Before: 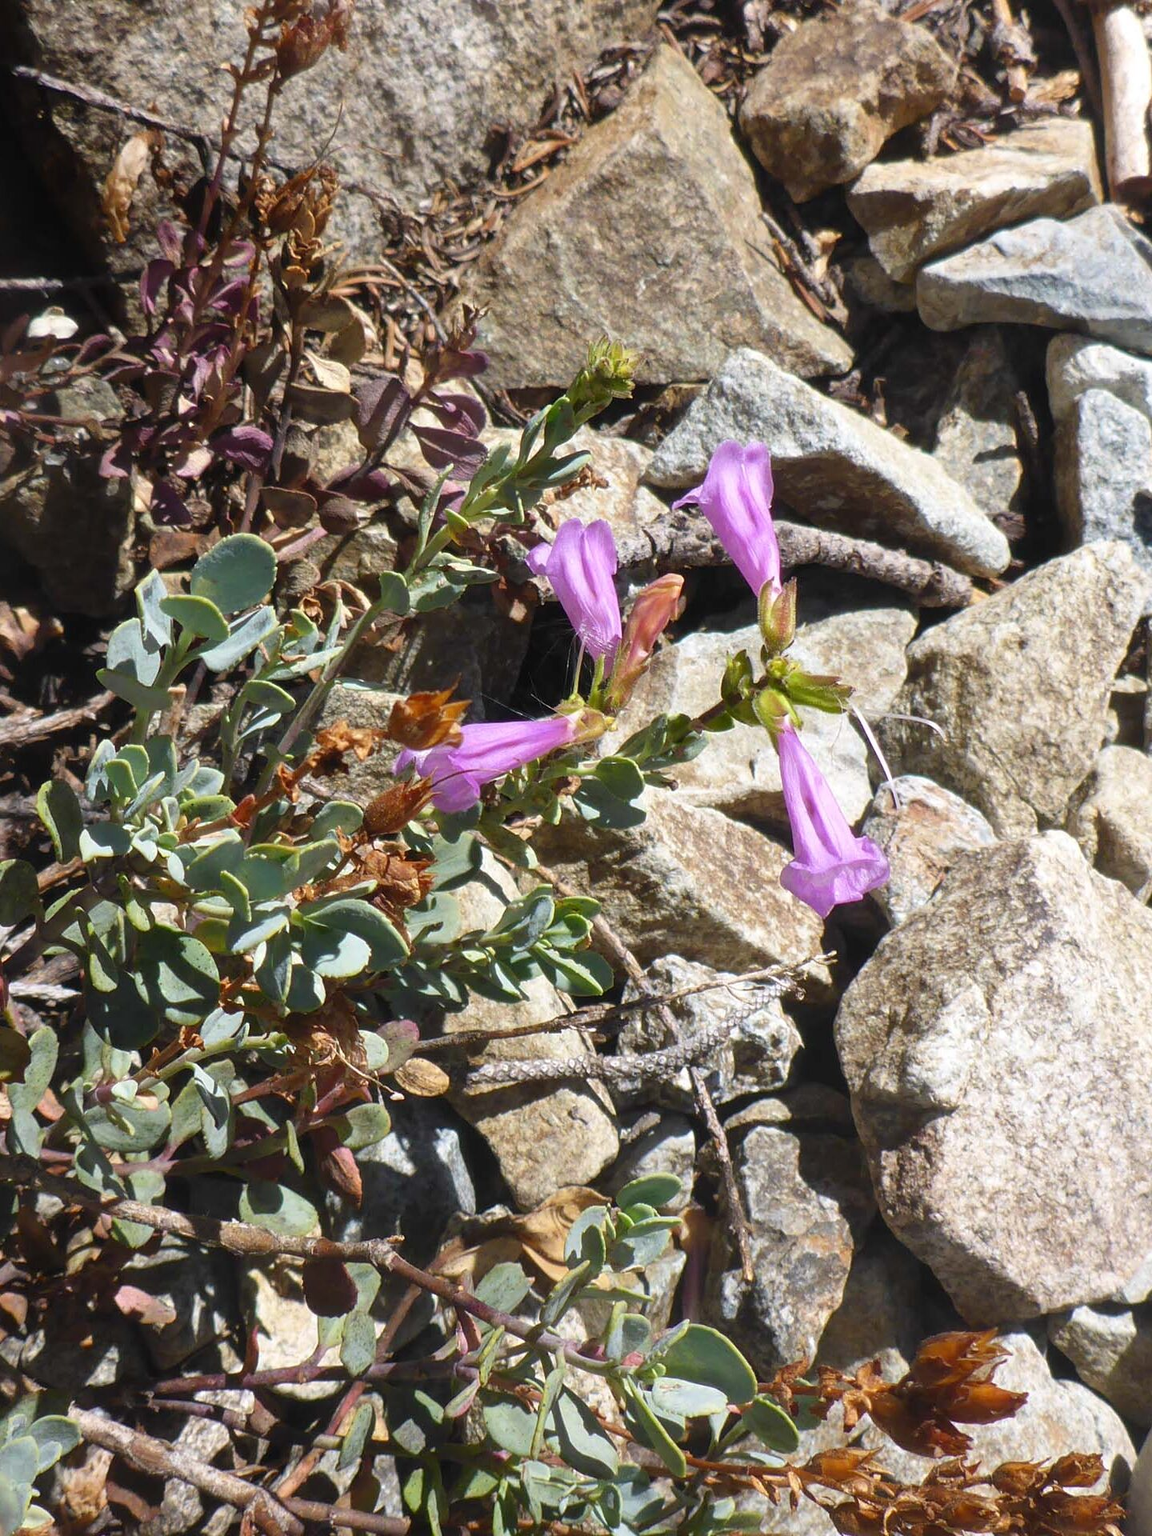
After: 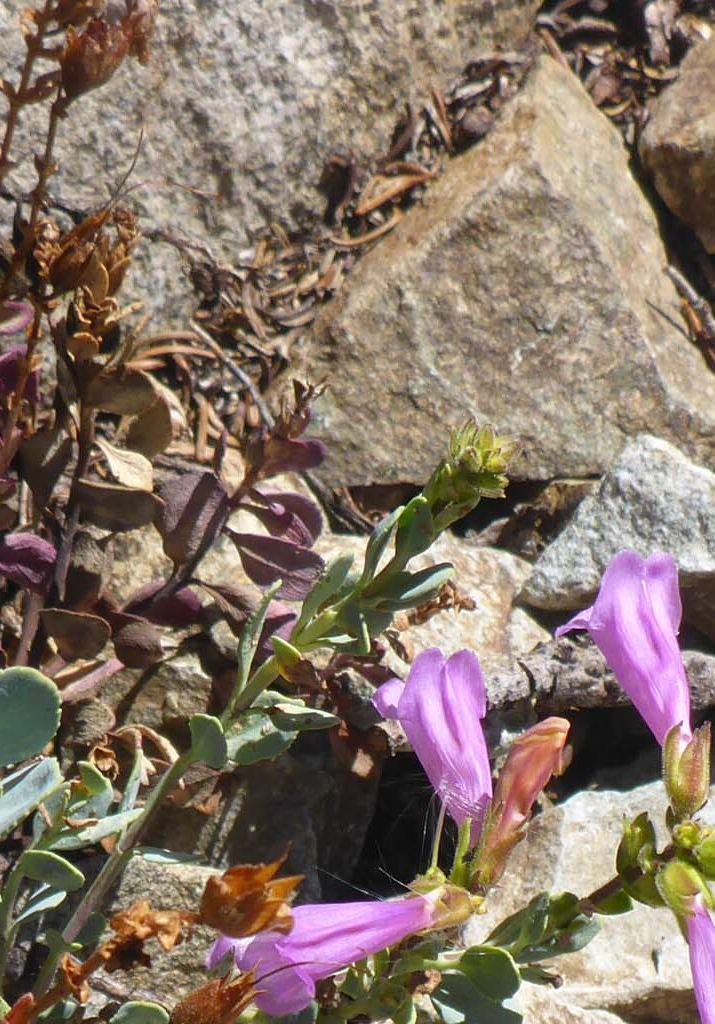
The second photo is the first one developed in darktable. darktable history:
crop: left 19.832%, right 30.369%, bottom 45.957%
